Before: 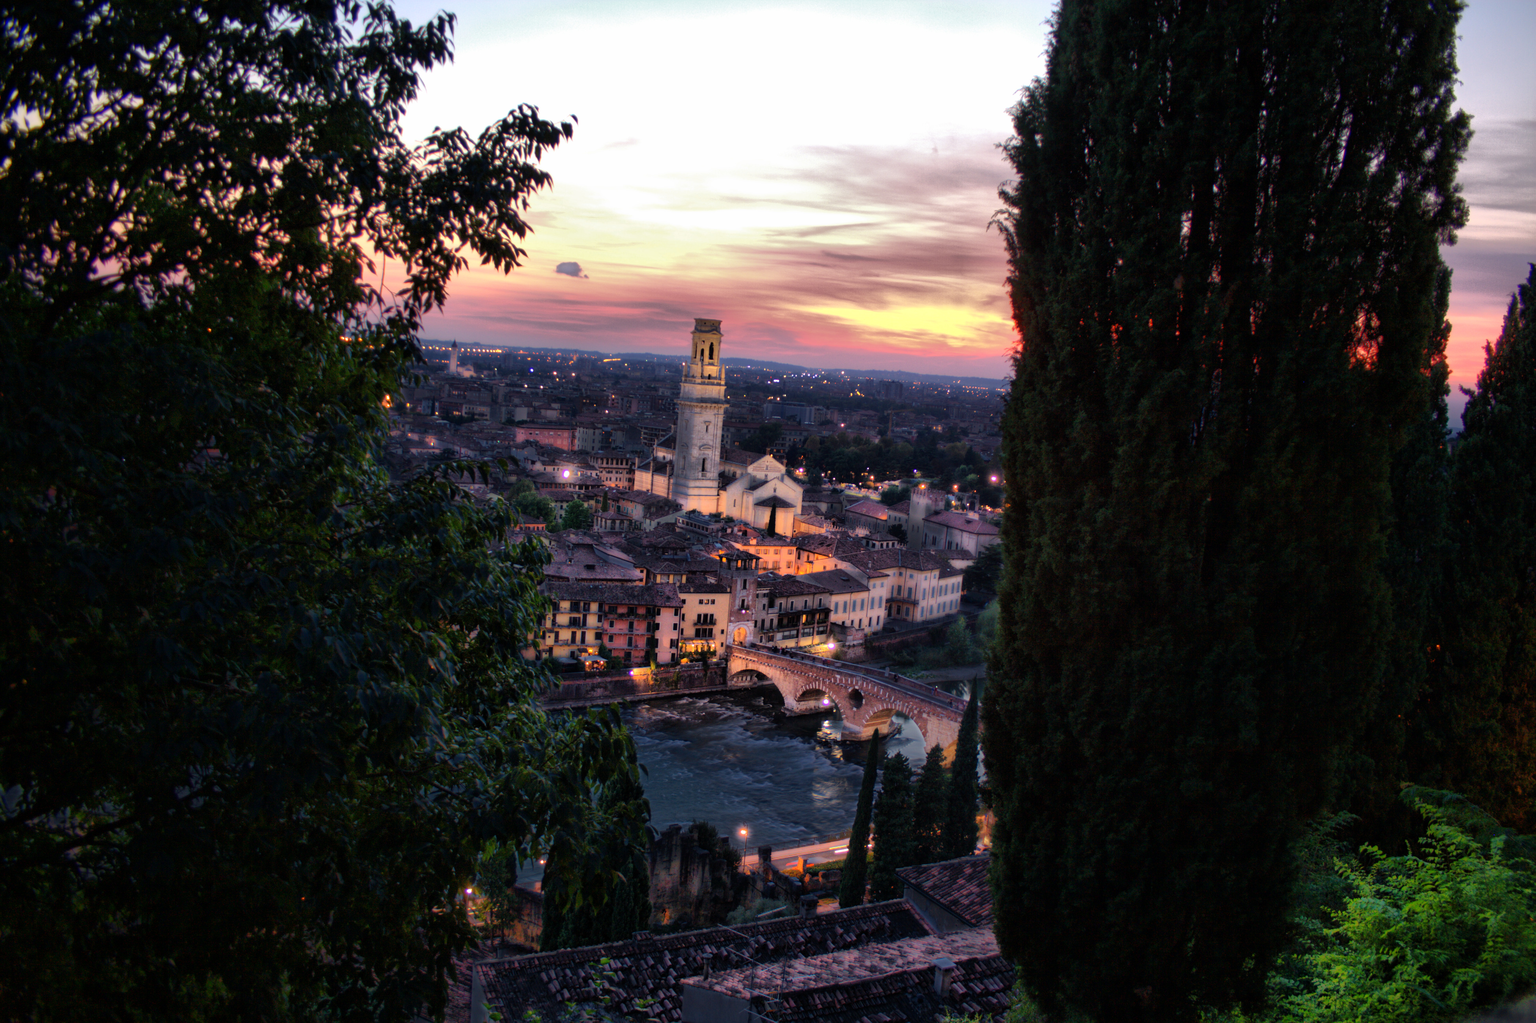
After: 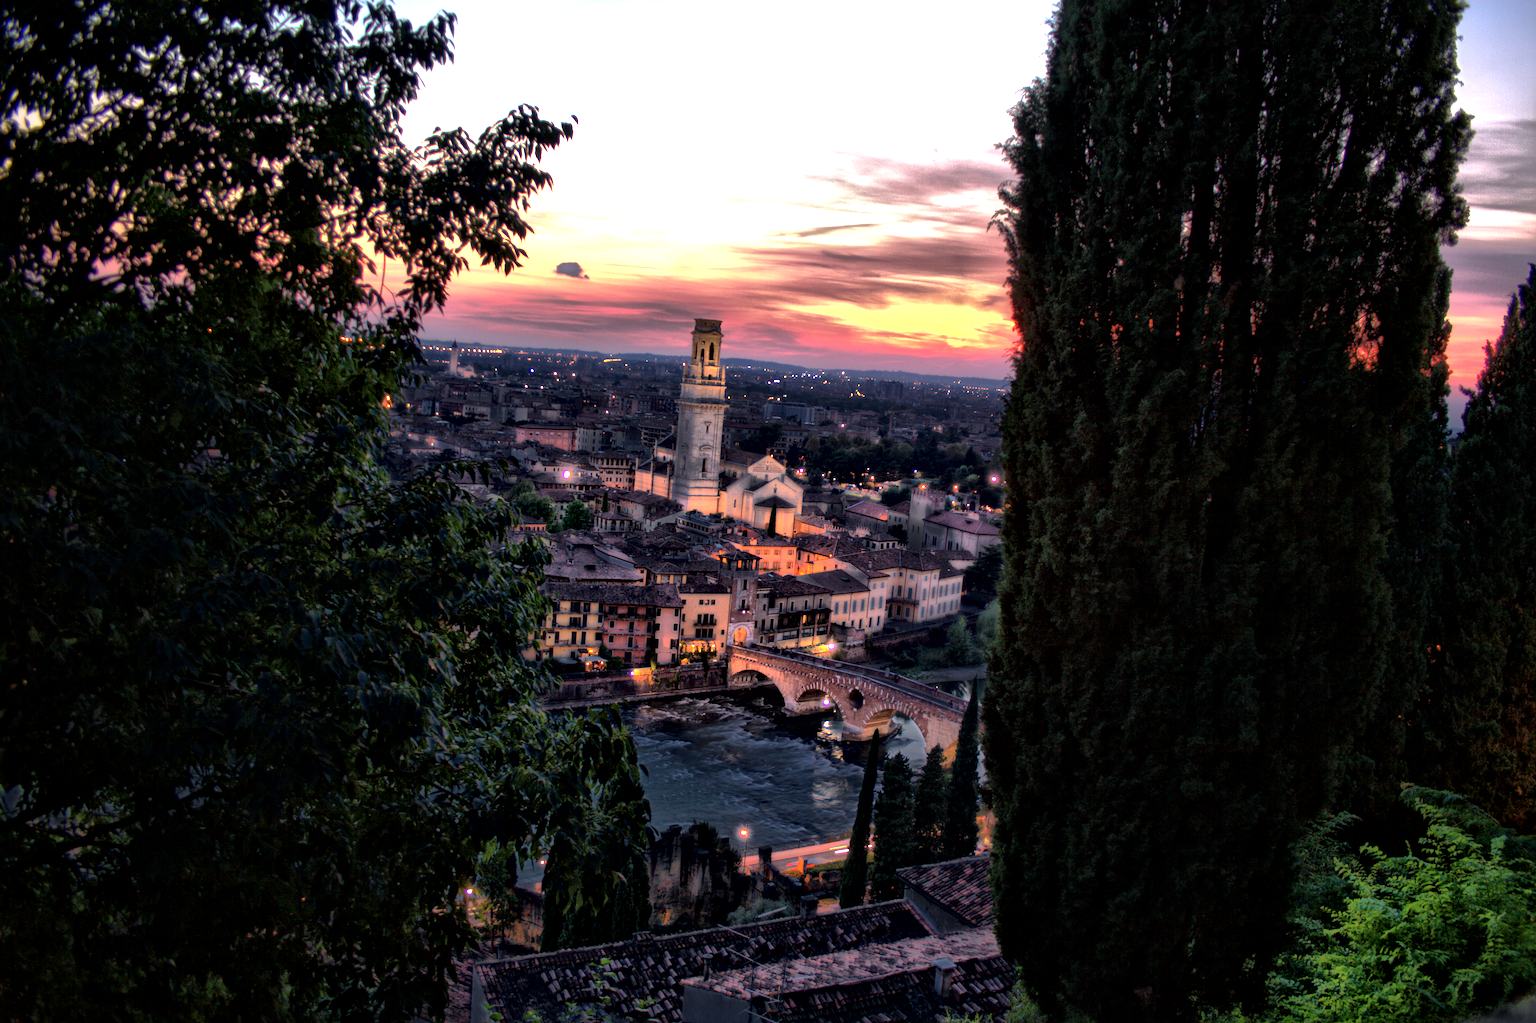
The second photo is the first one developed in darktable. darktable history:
exposure: black level correction 0.001, exposure 0.5 EV, compensate exposure bias true, compensate highlight preservation false
local contrast: mode bilateral grid, contrast 20, coarseness 50, detail 171%, midtone range 0.2
base curve: curves: ch0 [(0, 0) (0.595, 0.418) (1, 1)], preserve colors none
